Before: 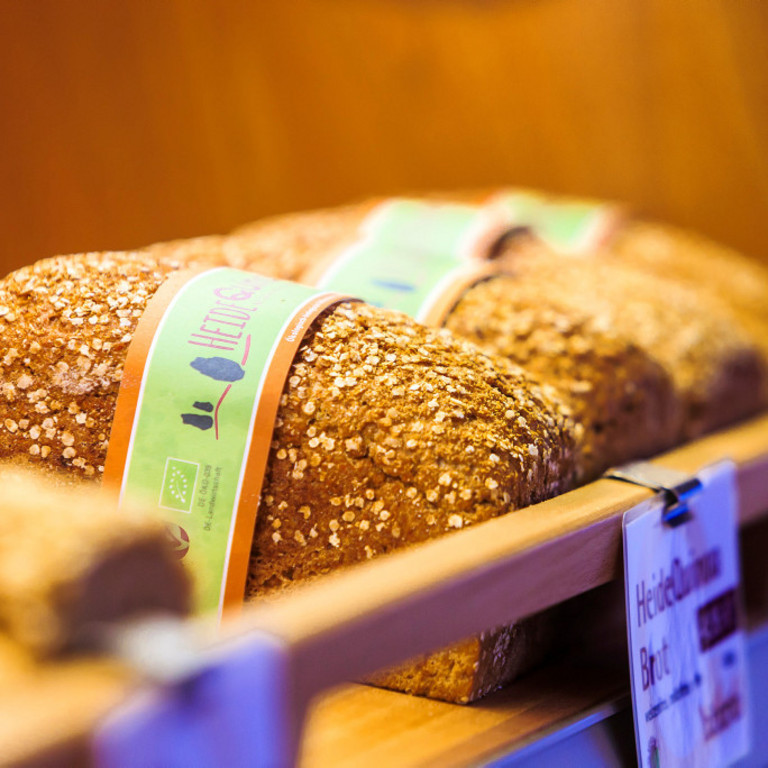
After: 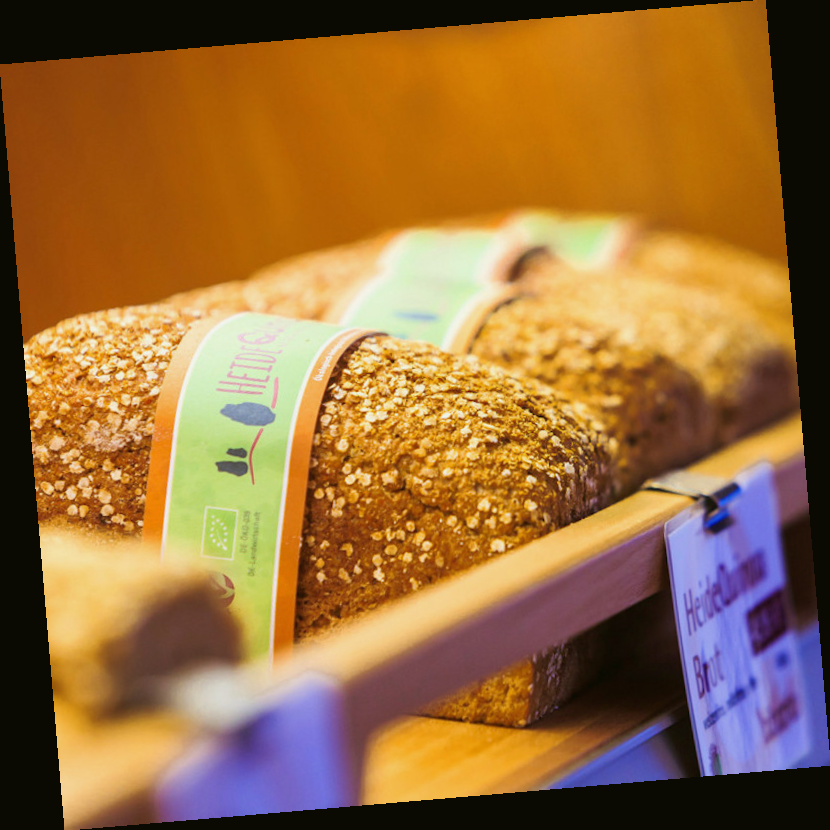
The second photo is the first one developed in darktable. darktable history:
rotate and perspective: rotation -4.86°, automatic cropping off
color balance: mode lift, gamma, gain (sRGB), lift [1.04, 1, 1, 0.97], gamma [1.01, 1, 1, 0.97], gain [0.96, 1, 1, 0.97]
